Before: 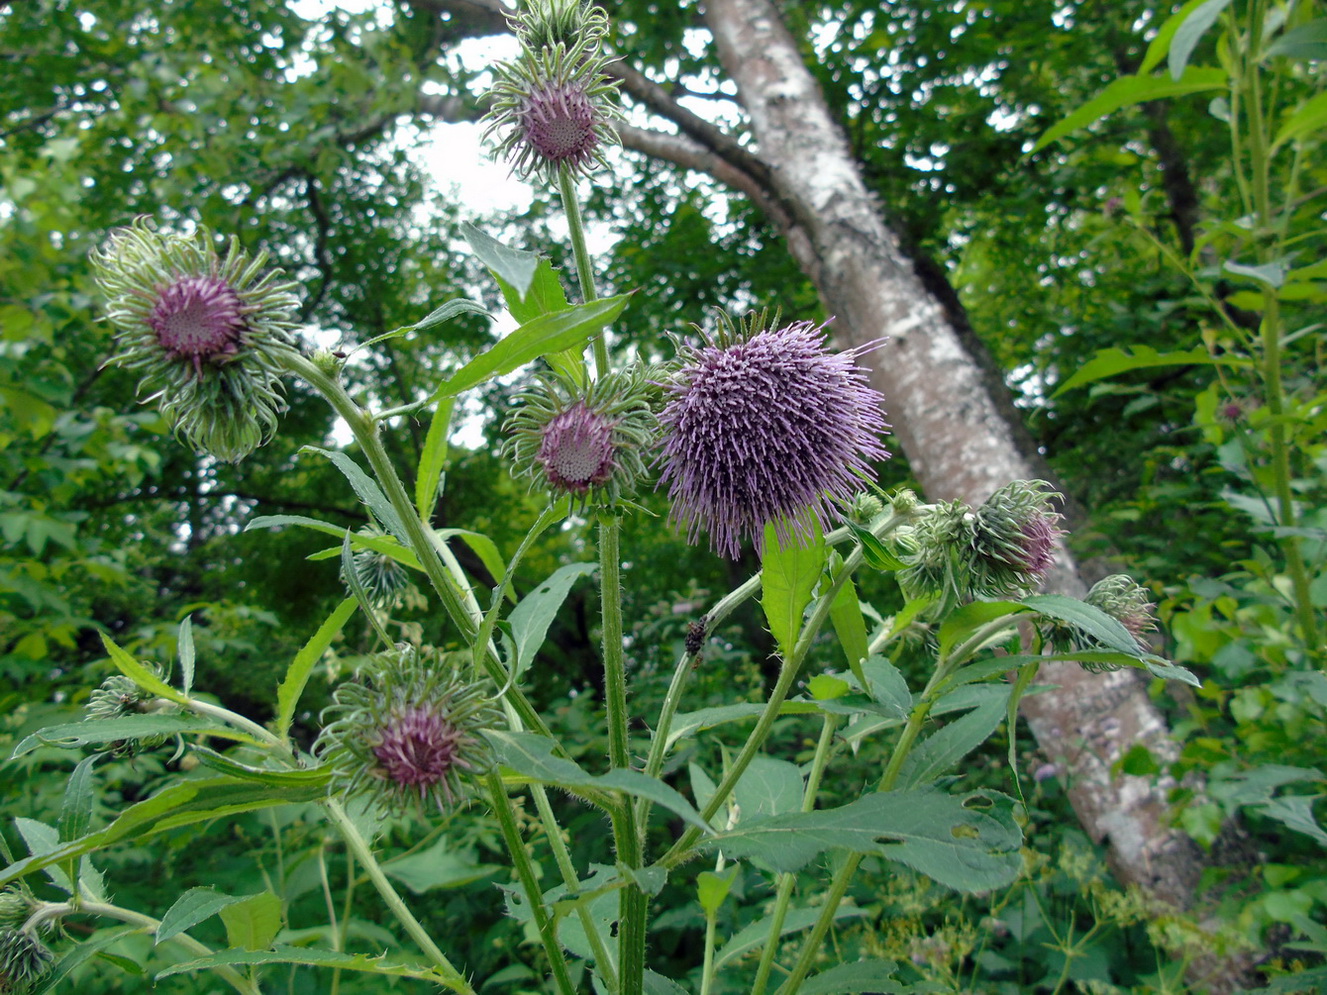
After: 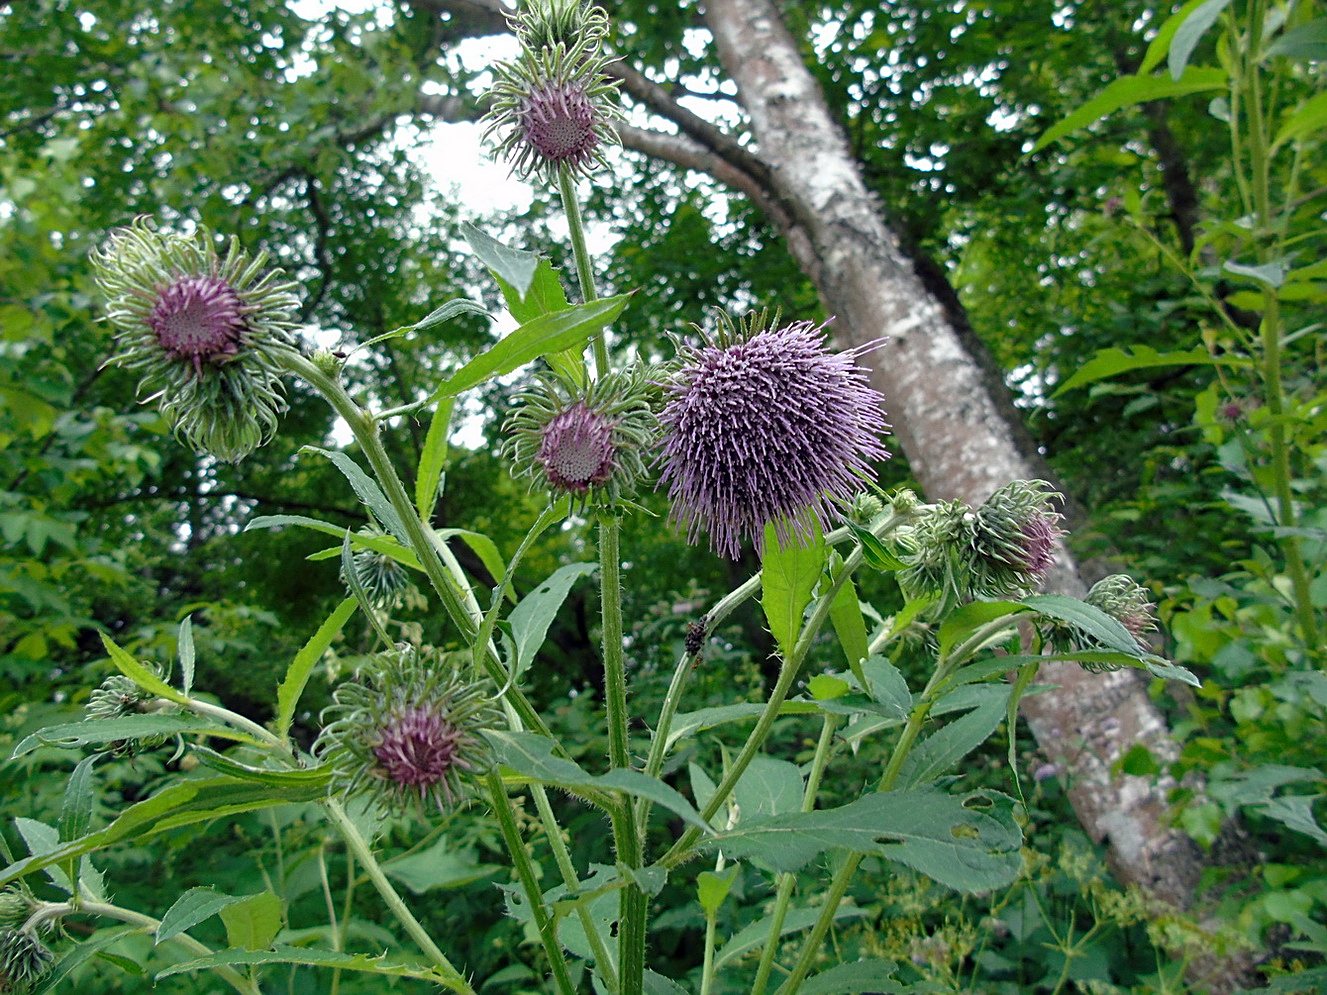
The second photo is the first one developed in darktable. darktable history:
grain: coarseness 0.09 ISO, strength 10%
sharpen: on, module defaults
